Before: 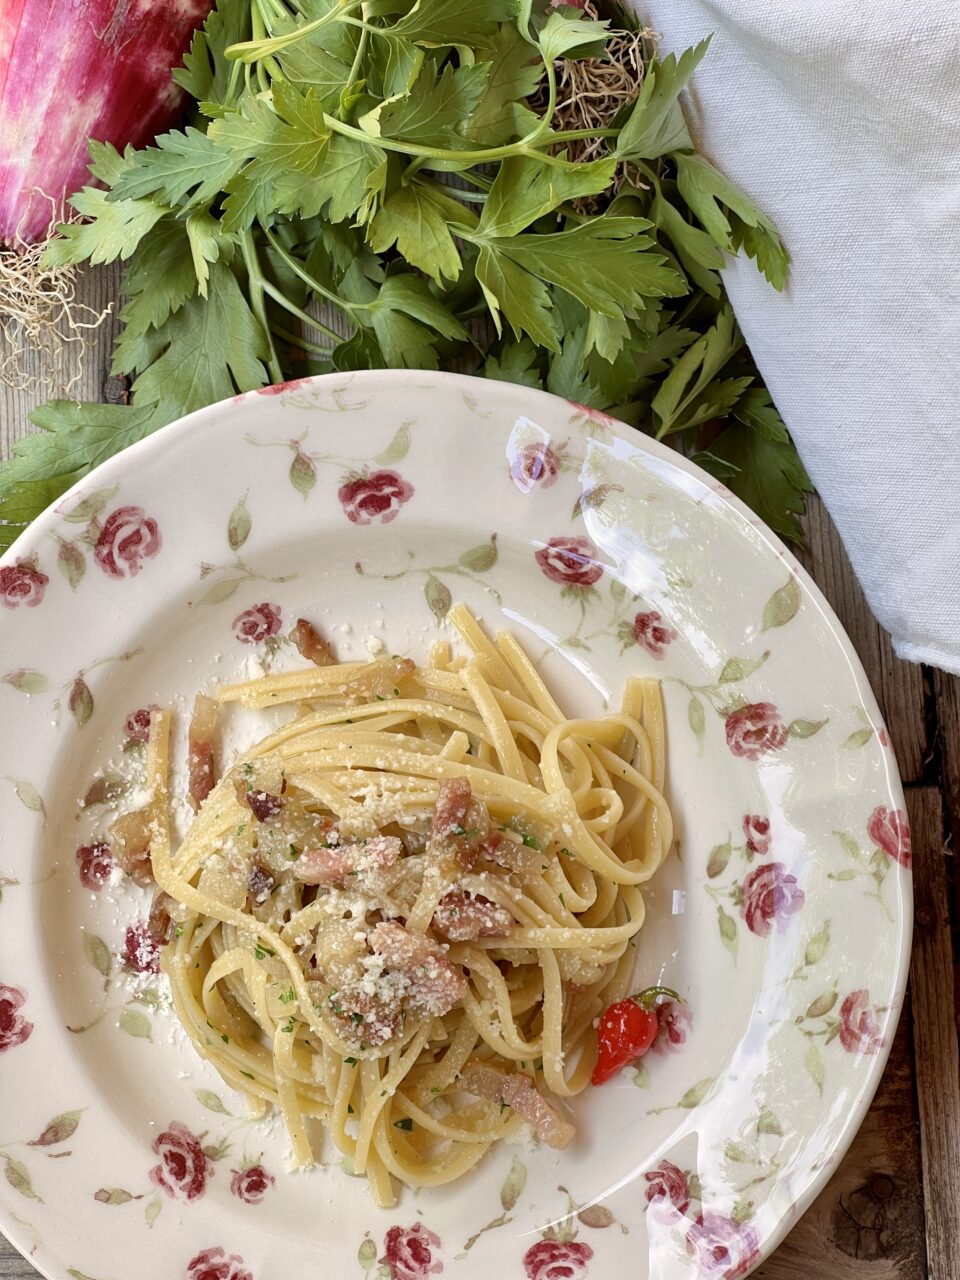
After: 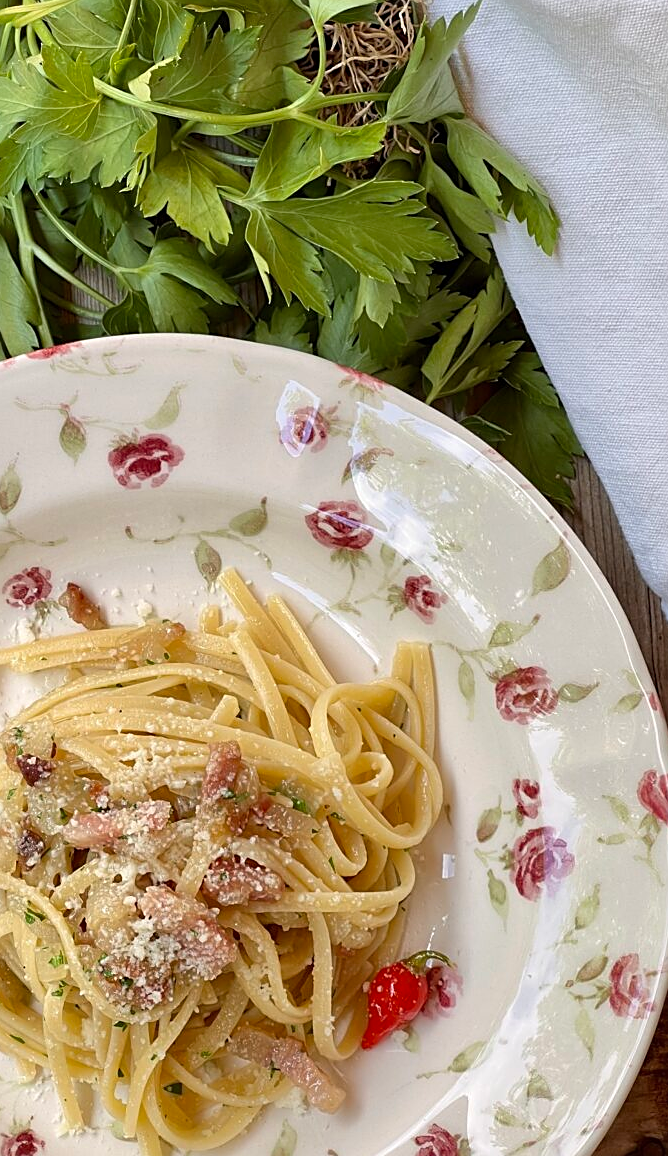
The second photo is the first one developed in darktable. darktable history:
crop and rotate: left 23.983%, top 2.843%, right 6.33%, bottom 6.83%
sharpen: on, module defaults
